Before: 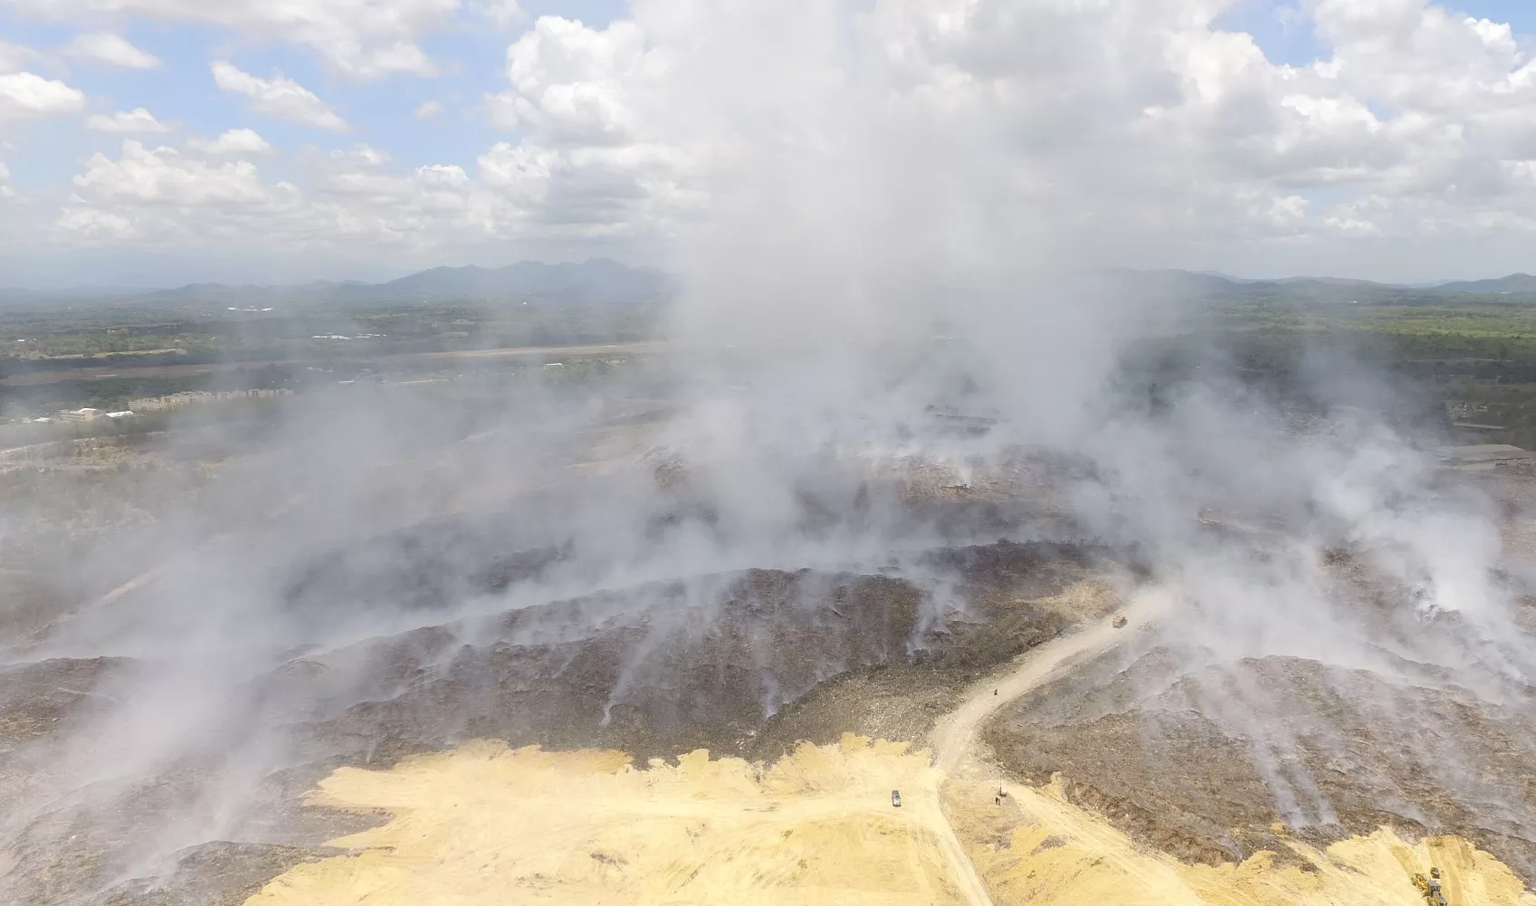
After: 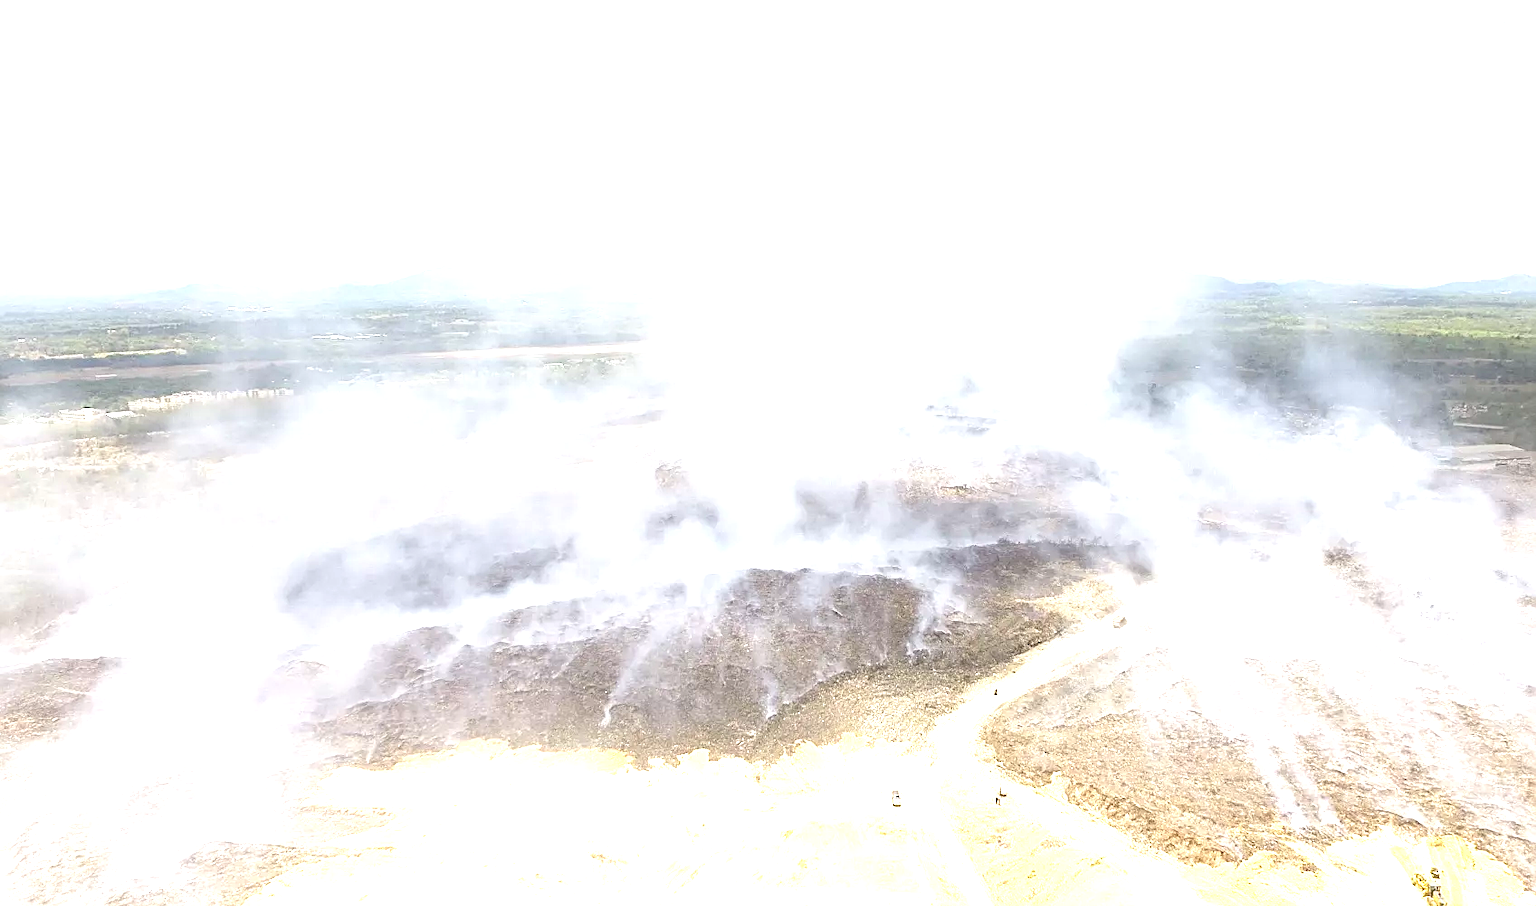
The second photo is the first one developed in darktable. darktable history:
exposure: exposure 1.505 EV, compensate highlight preservation false
sharpen: on, module defaults
